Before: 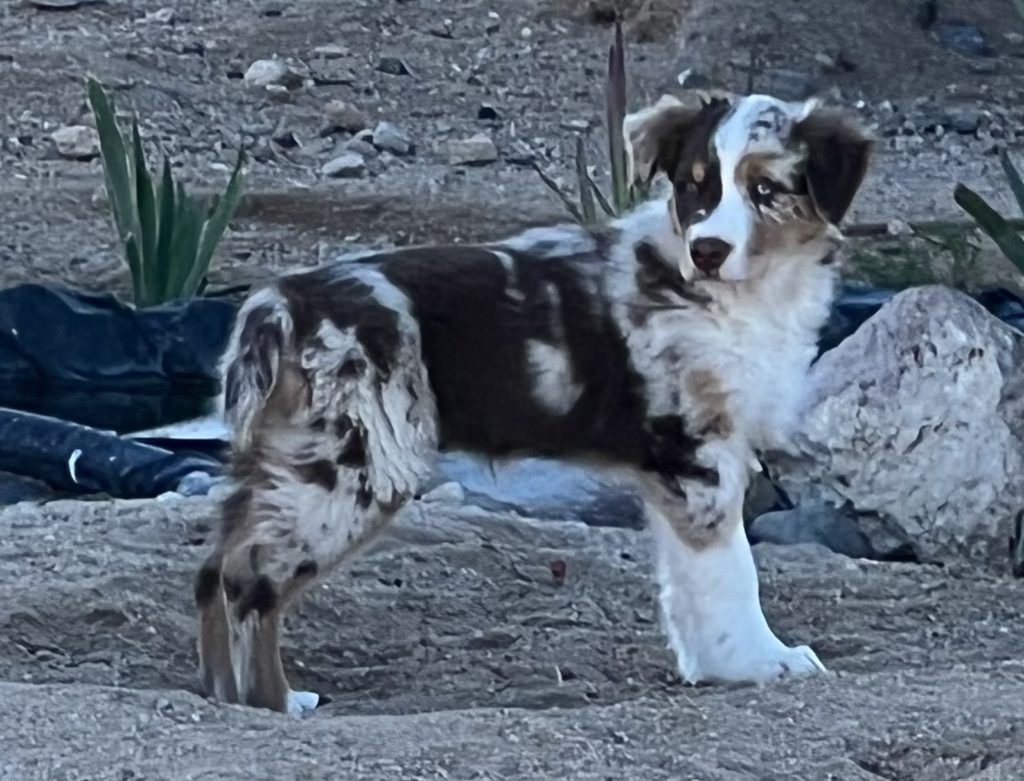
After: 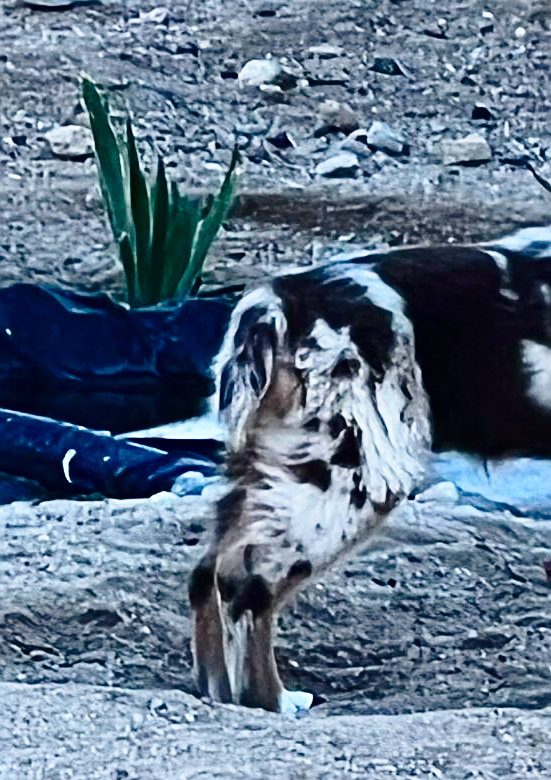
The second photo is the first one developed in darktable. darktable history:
base curve: curves: ch0 [(0, 0) (0.028, 0.03) (0.121, 0.232) (0.46, 0.748) (0.859, 0.968) (1, 1)], preserve colors none
contrast brightness saturation: contrast 0.21, brightness -0.11, saturation 0.21
crop: left 0.587%, right 45.588%, bottom 0.086%
sharpen: on, module defaults
